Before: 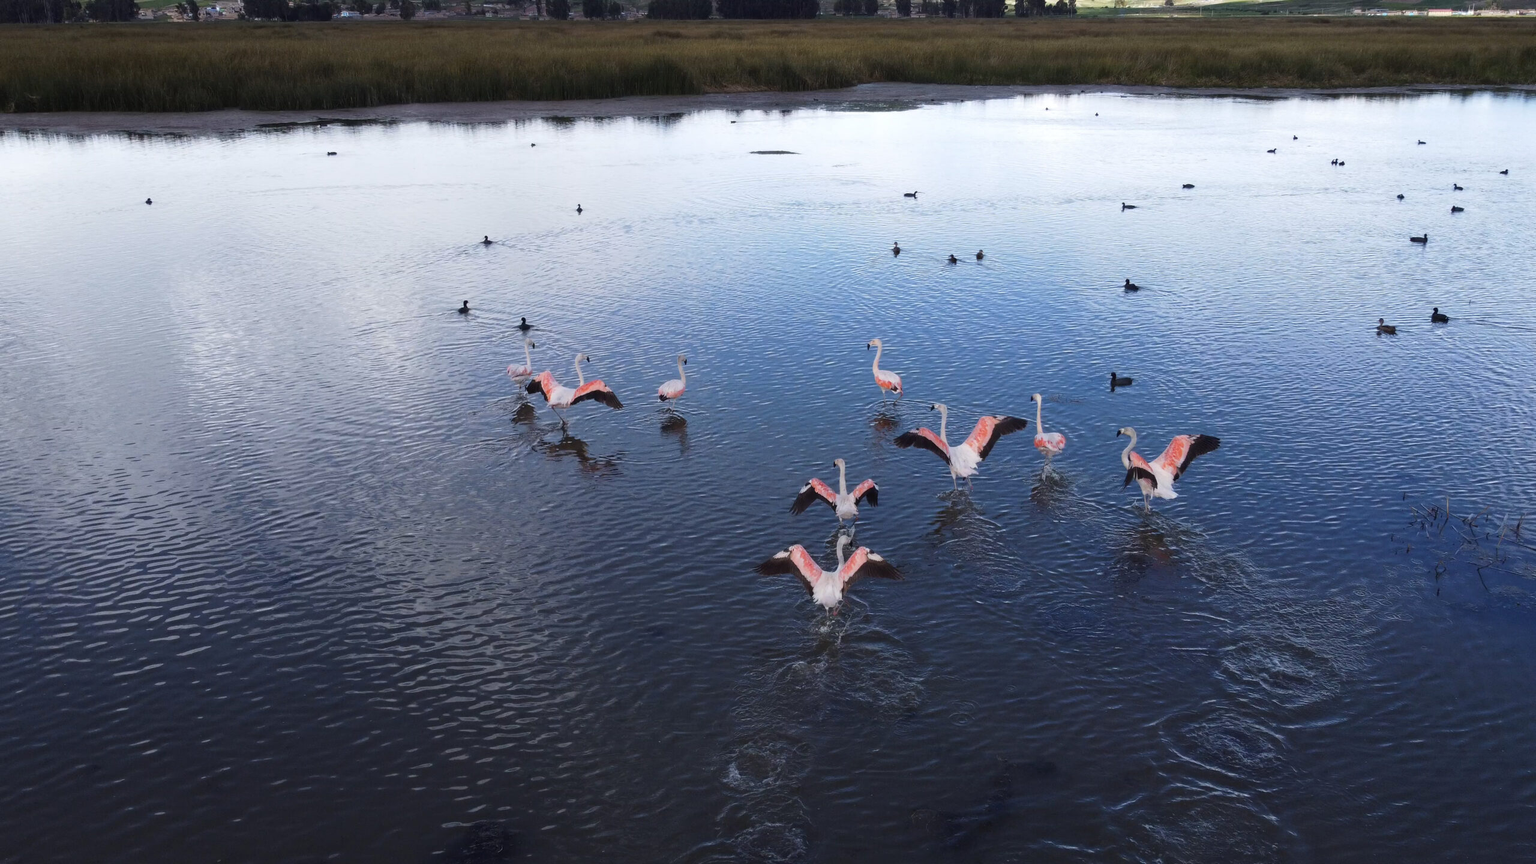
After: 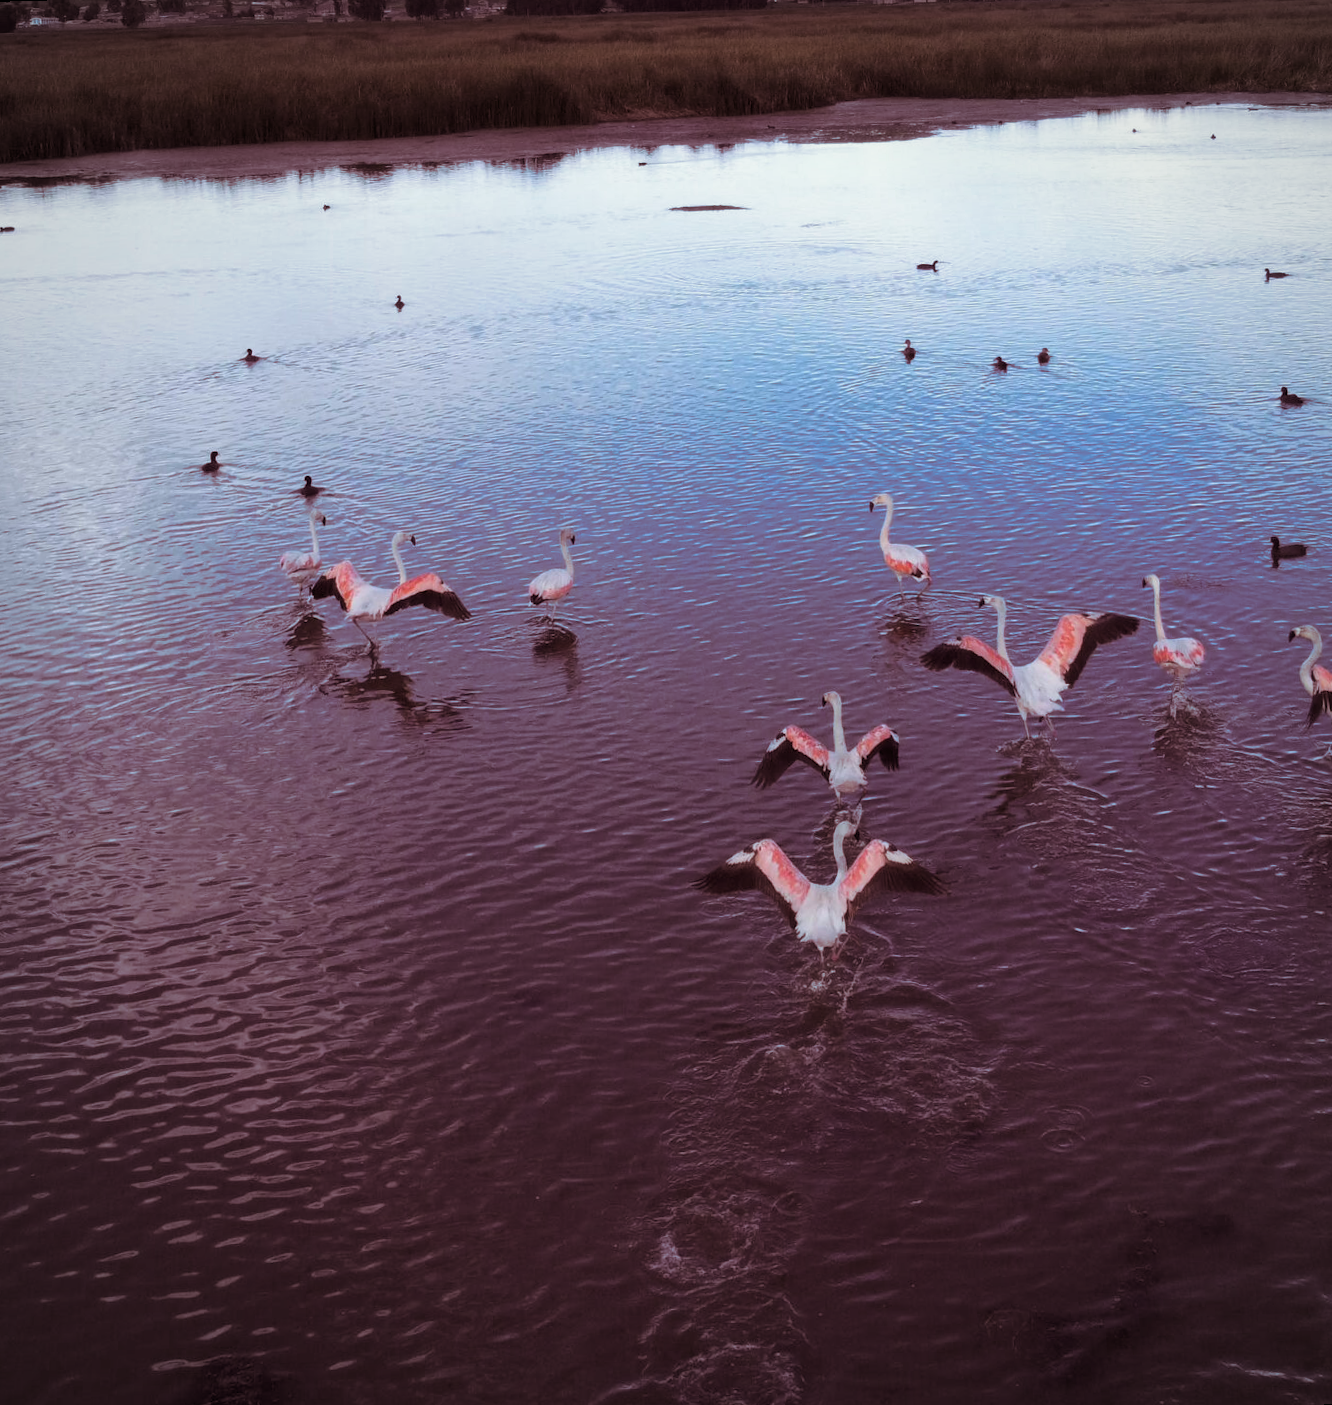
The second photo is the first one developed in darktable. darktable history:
crop: left 21.496%, right 22.254%
white balance: red 0.98, blue 1.034
rotate and perspective: rotation -1.68°, lens shift (vertical) -0.146, crop left 0.049, crop right 0.912, crop top 0.032, crop bottom 0.96
vignetting: fall-off radius 93.87%
split-toning: on, module defaults
exposure: exposure -0.21 EV, compensate highlight preservation false
local contrast: highlights 100%, shadows 100%, detail 120%, midtone range 0.2
